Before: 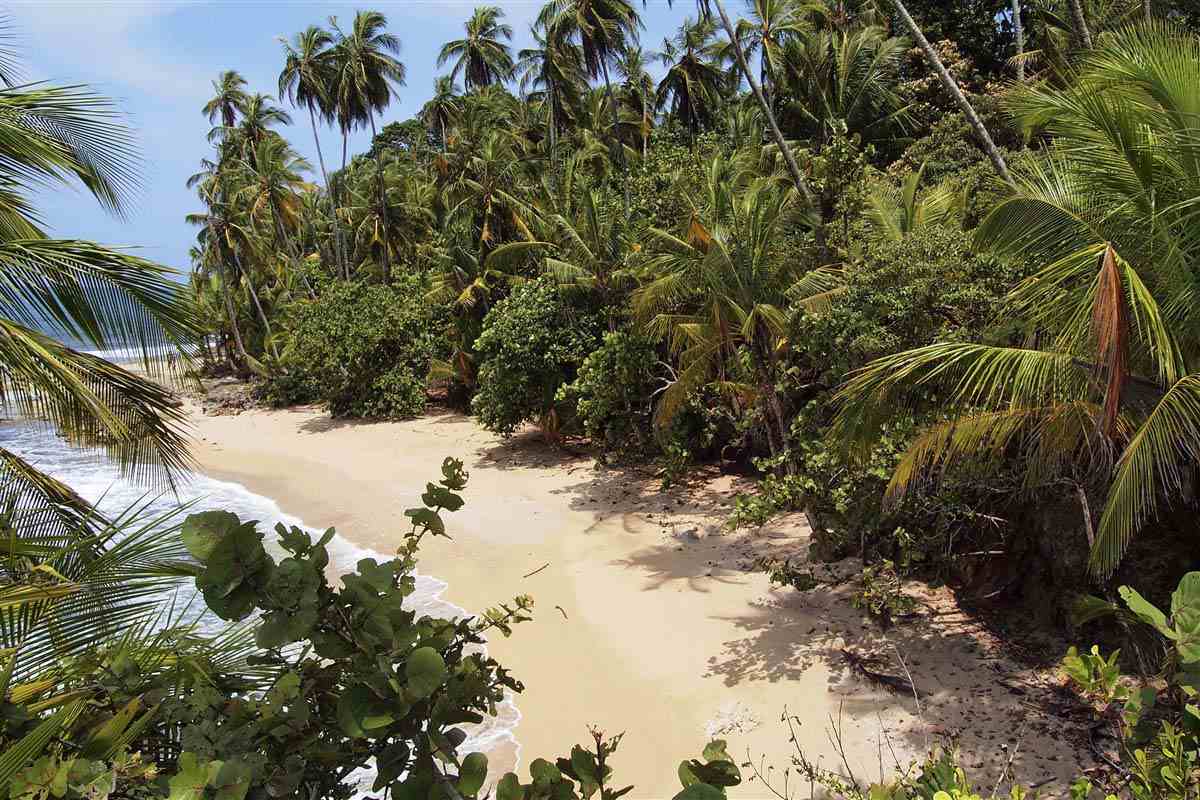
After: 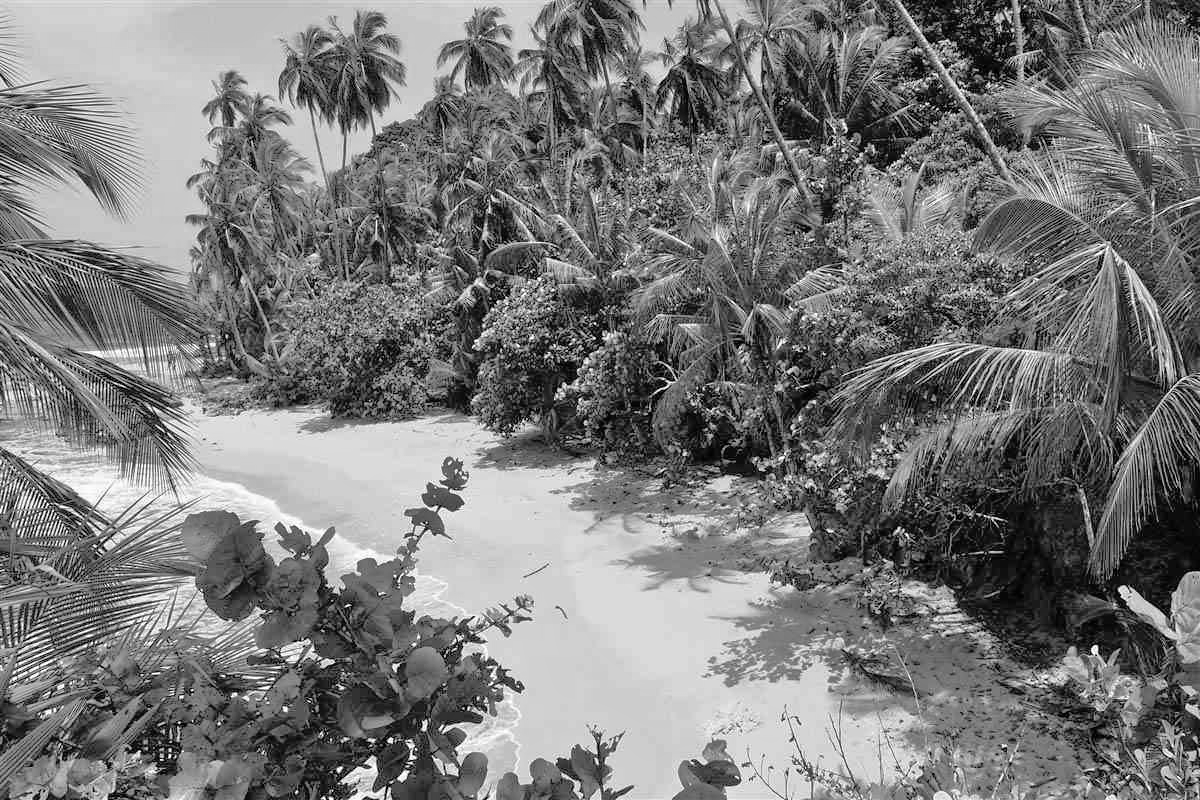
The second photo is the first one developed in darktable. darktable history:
monochrome: a 16.01, b -2.65, highlights 0.52
tone equalizer: -7 EV 0.15 EV, -6 EV 0.6 EV, -5 EV 1.15 EV, -4 EV 1.33 EV, -3 EV 1.15 EV, -2 EV 0.6 EV, -1 EV 0.15 EV, mask exposure compensation -0.5 EV
white balance: red 0.766, blue 1.537
